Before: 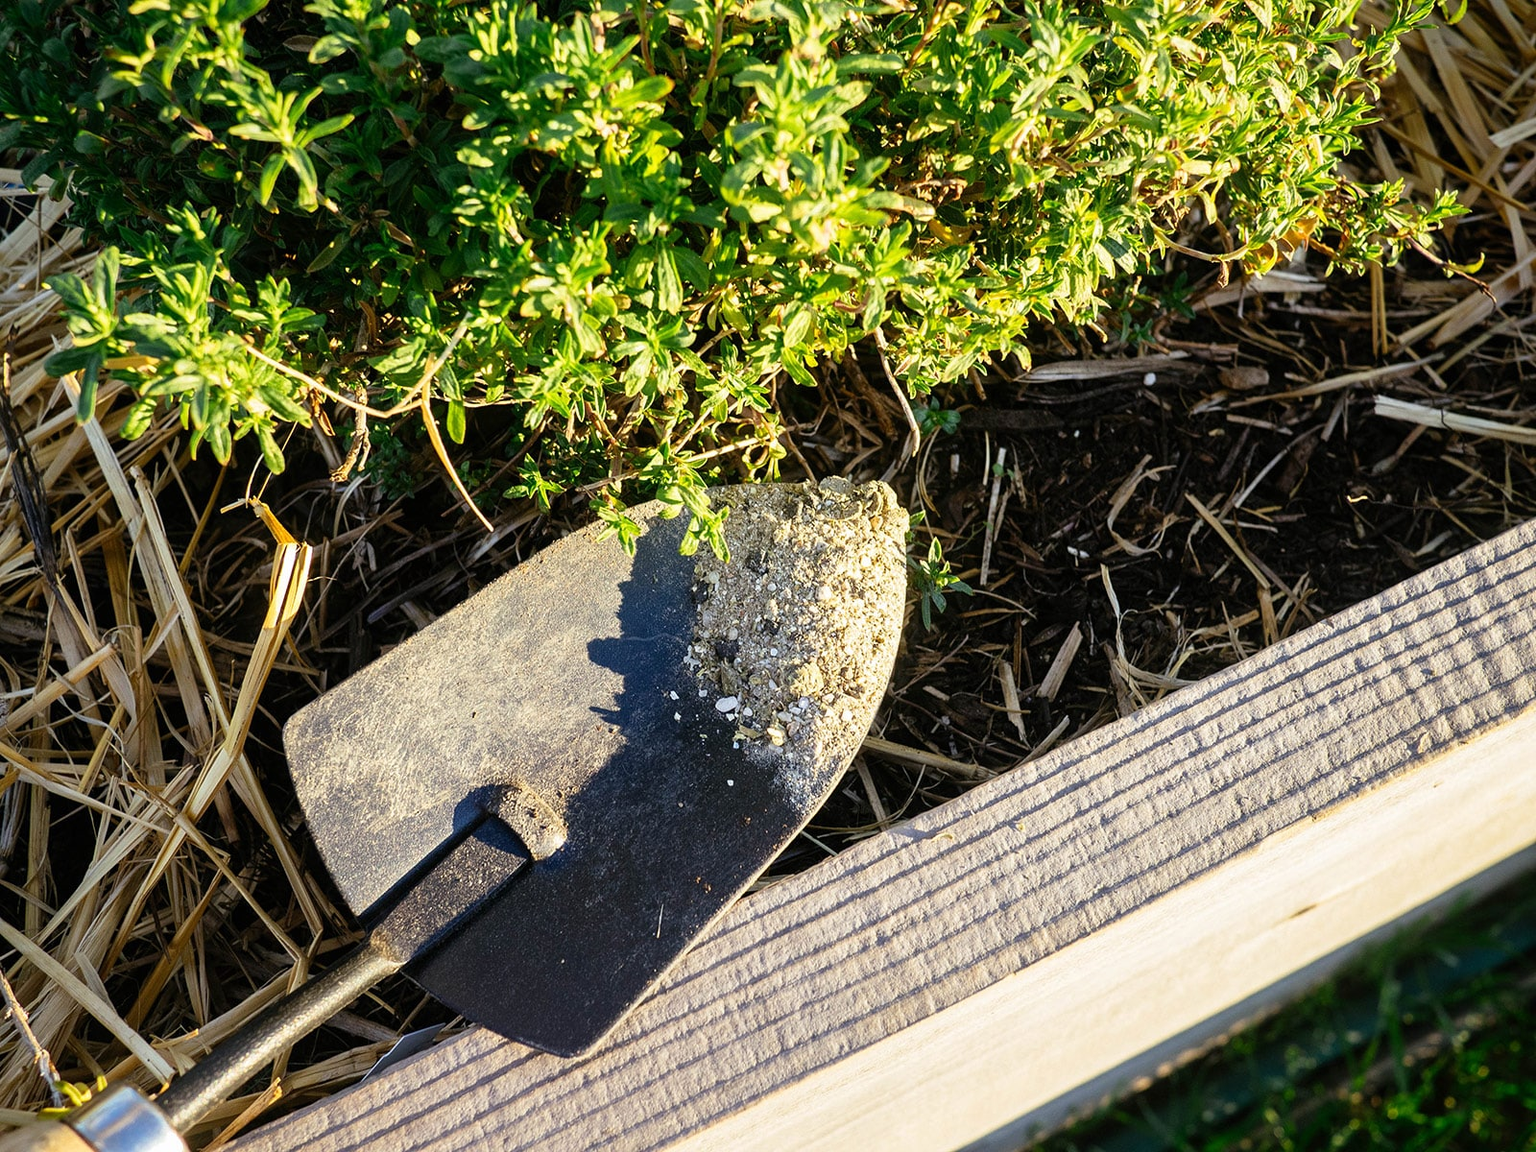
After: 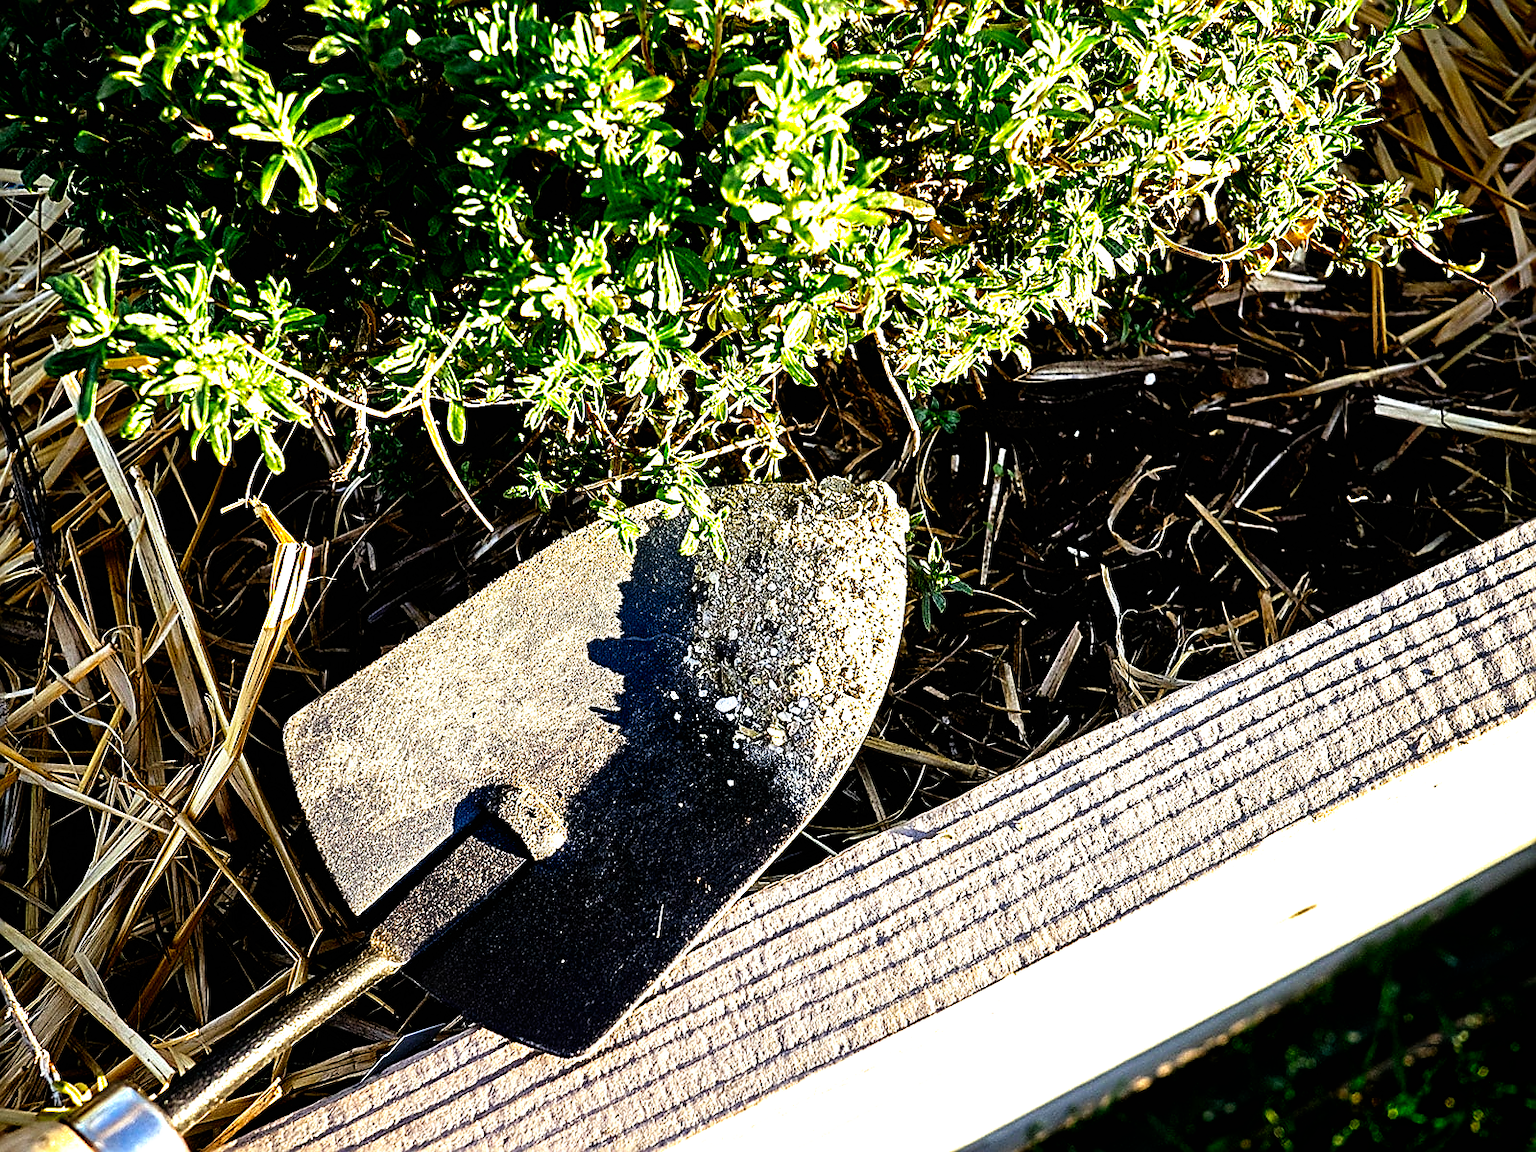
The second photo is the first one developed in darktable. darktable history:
filmic rgb: black relative exposure -8.2 EV, white relative exposure 2.2 EV, threshold 3 EV, hardness 7.11, latitude 85.74%, contrast 1.696, highlights saturation mix -4%, shadows ↔ highlights balance -2.69%, preserve chrominance no, color science v5 (2021), contrast in shadows safe, contrast in highlights safe, enable highlight reconstruction true
sharpen: amount 1
